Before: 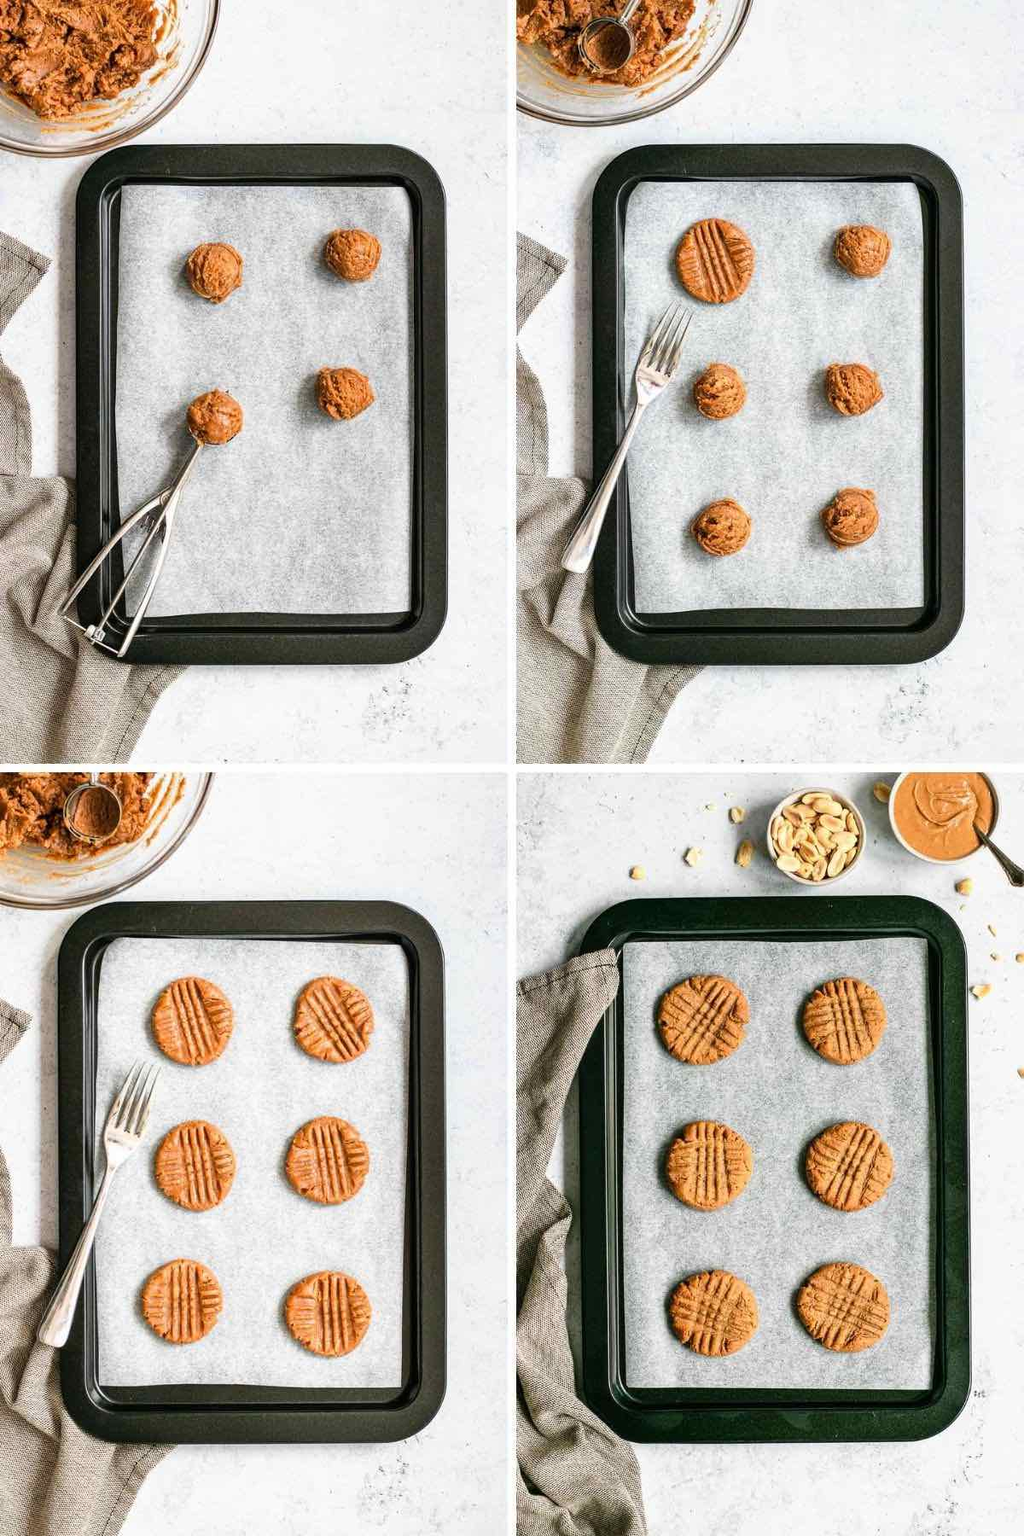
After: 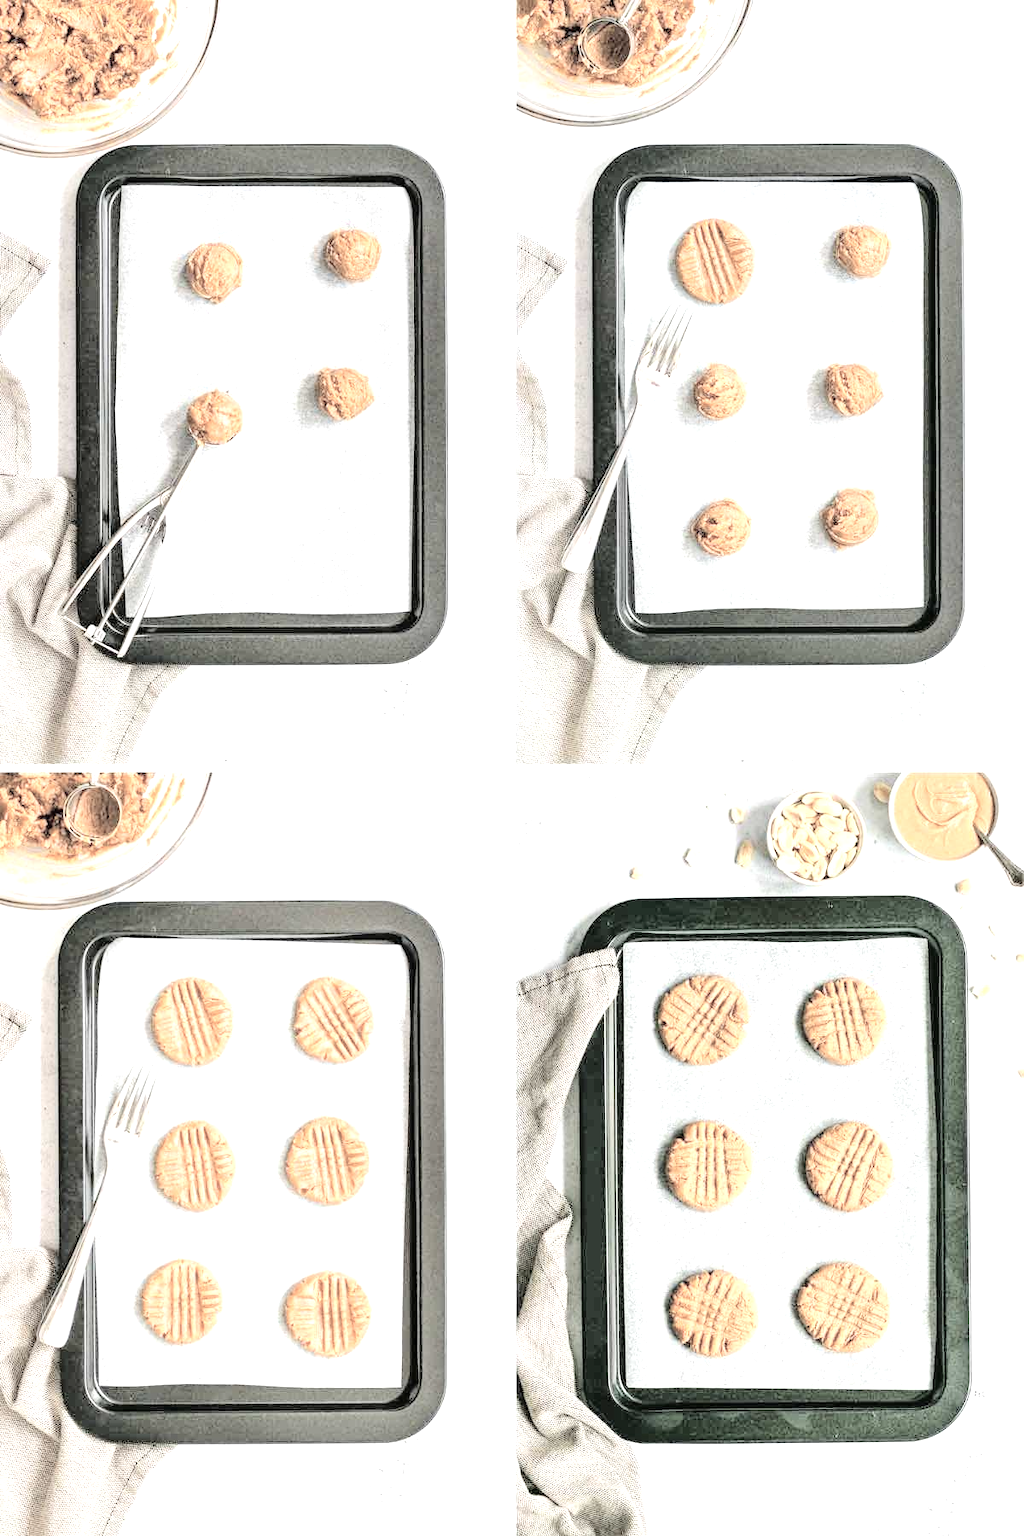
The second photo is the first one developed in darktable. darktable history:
contrast brightness saturation: brightness 0.184, saturation -0.511
tone curve: curves: ch0 [(0, 0) (0.003, 0.001) (0.011, 0.006) (0.025, 0.012) (0.044, 0.018) (0.069, 0.025) (0.1, 0.045) (0.136, 0.074) (0.177, 0.124) (0.224, 0.196) (0.277, 0.289) (0.335, 0.396) (0.399, 0.495) (0.468, 0.585) (0.543, 0.663) (0.623, 0.728) (0.709, 0.808) (0.801, 0.87) (0.898, 0.932) (1, 1)], color space Lab, independent channels, preserve colors none
exposure: black level correction 0, exposure 1.127 EV, compensate highlight preservation false
